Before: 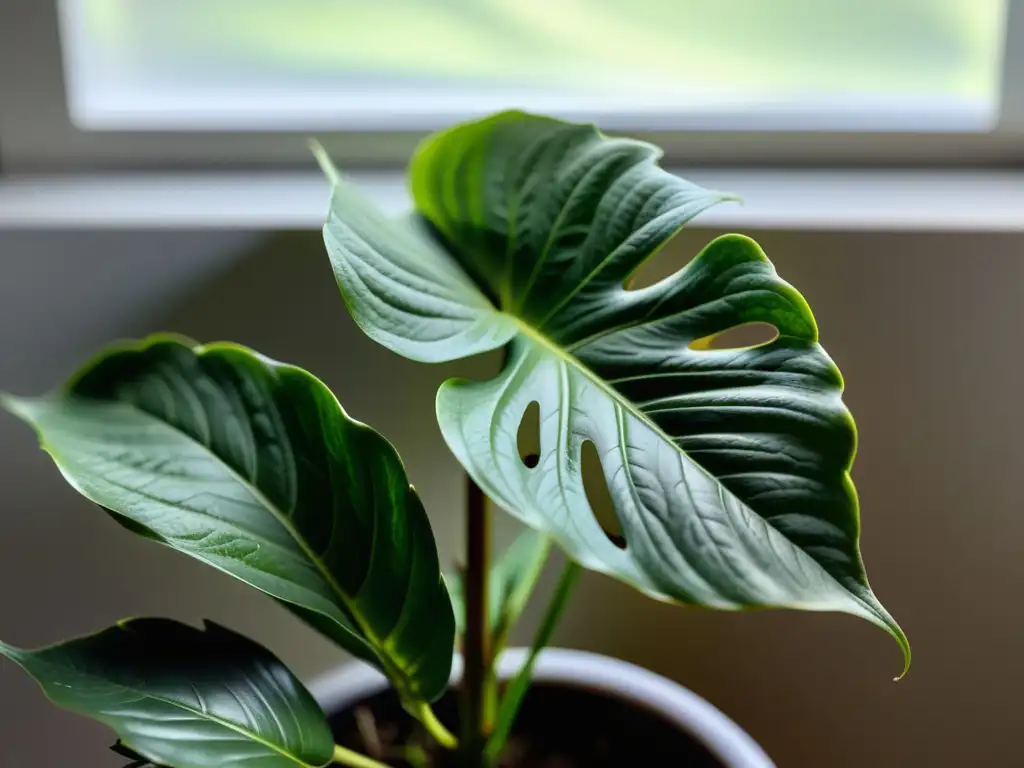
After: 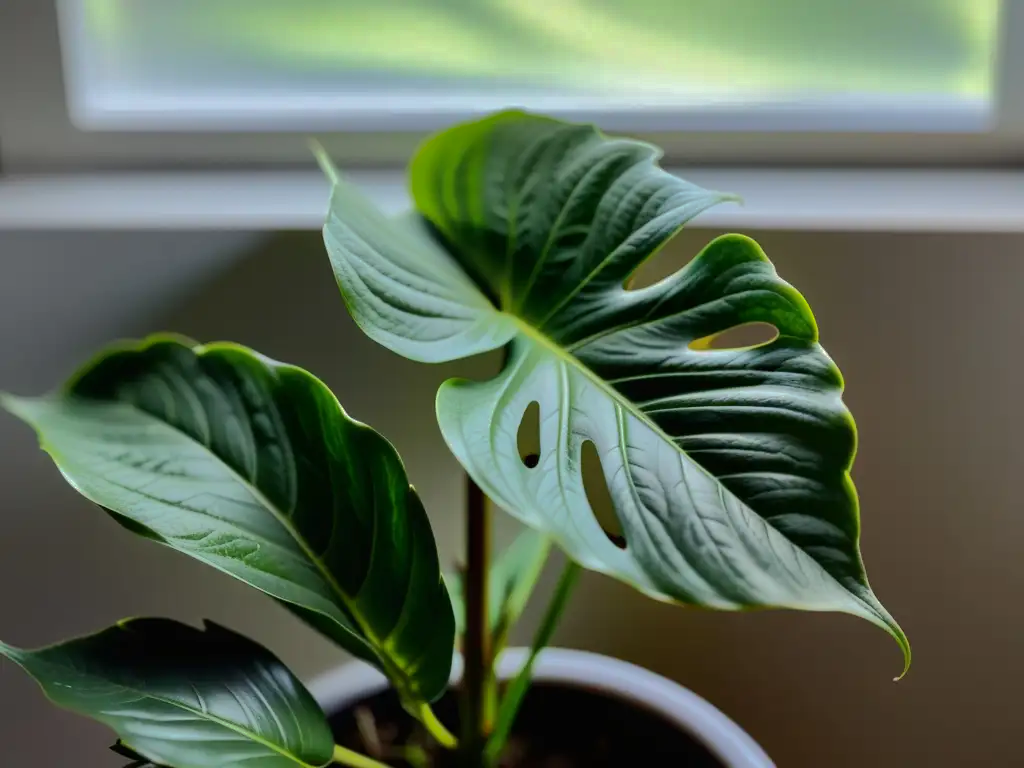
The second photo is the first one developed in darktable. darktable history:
shadows and highlights: shadows -18.01, highlights -73.28
